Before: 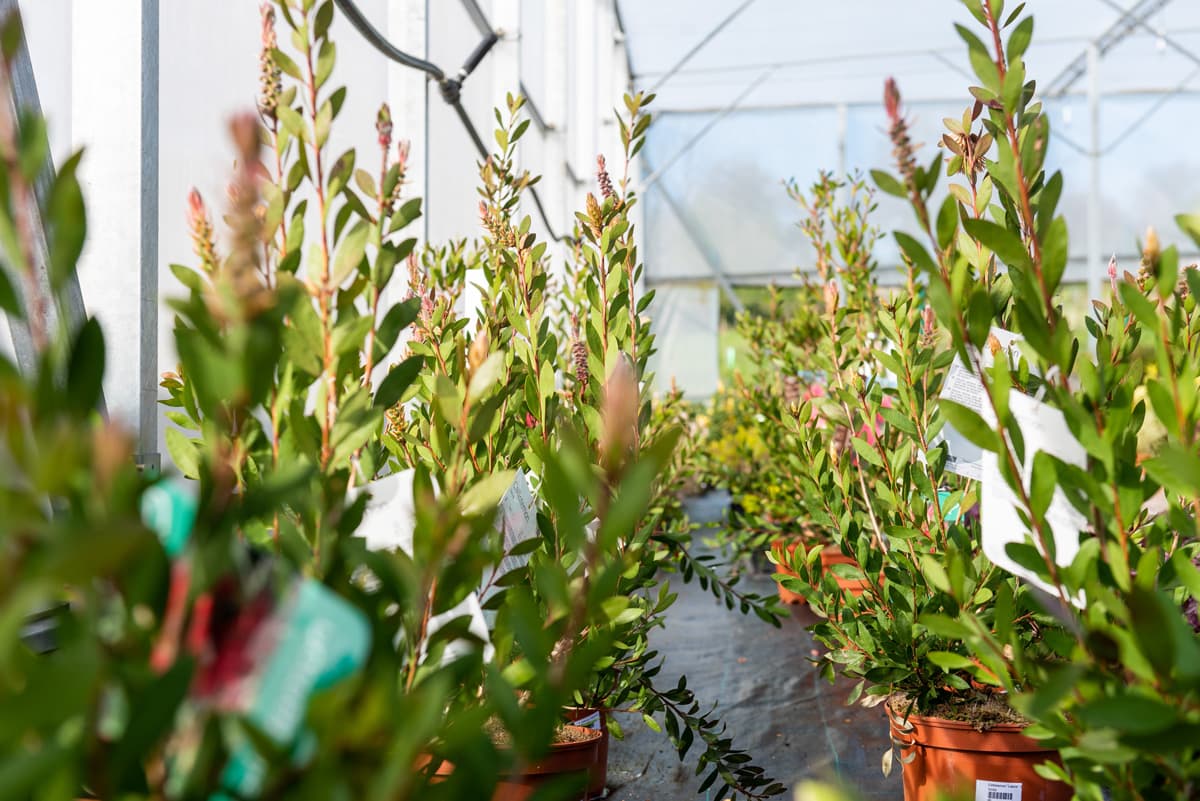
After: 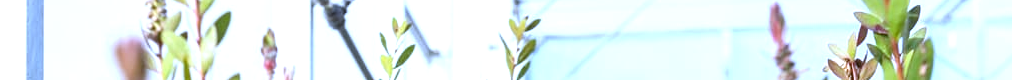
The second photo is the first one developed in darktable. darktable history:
exposure: black level correction 0, exposure 0.7 EV, compensate exposure bias true, compensate highlight preservation false
white balance: red 0.871, blue 1.249
crop and rotate: left 9.644%, top 9.491%, right 6.021%, bottom 80.509%
